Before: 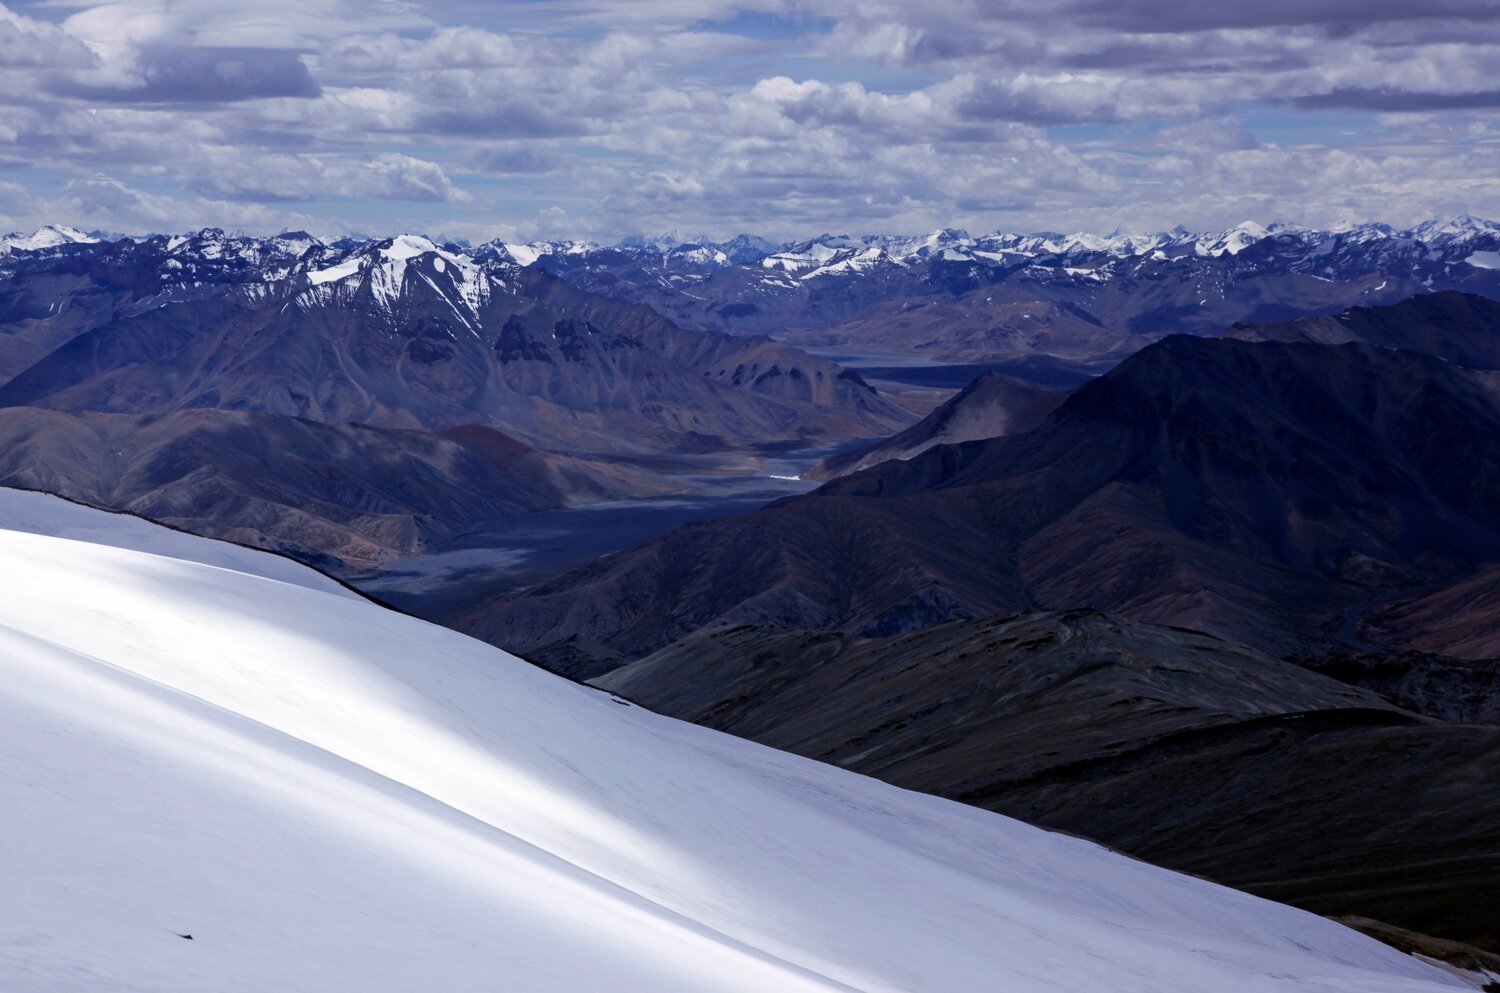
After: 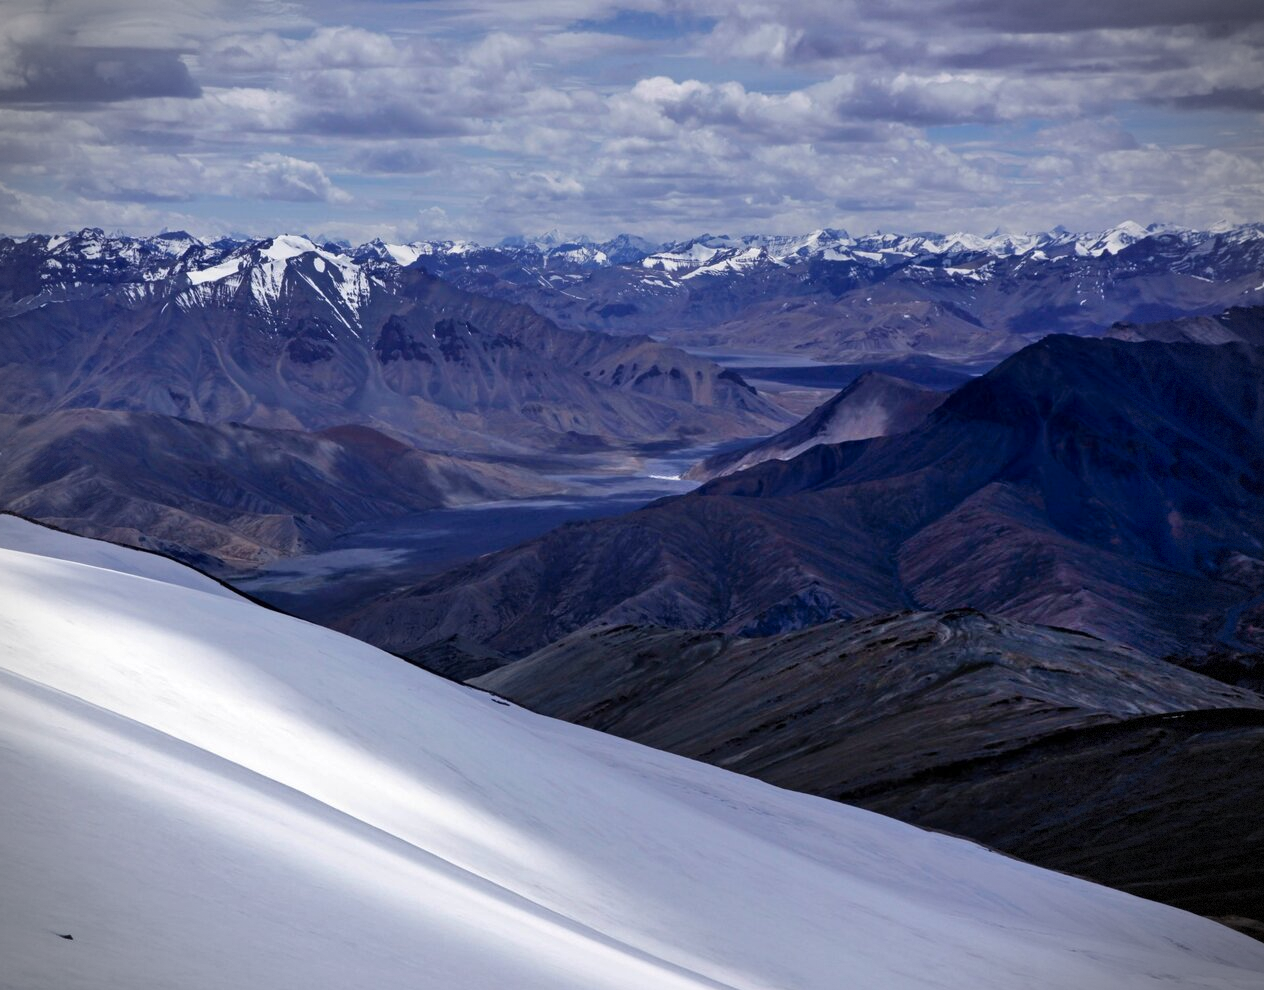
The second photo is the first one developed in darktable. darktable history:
crop: left 8.026%, right 7.374%
shadows and highlights: soften with gaussian
vignetting: dithering 8-bit output, unbound false
